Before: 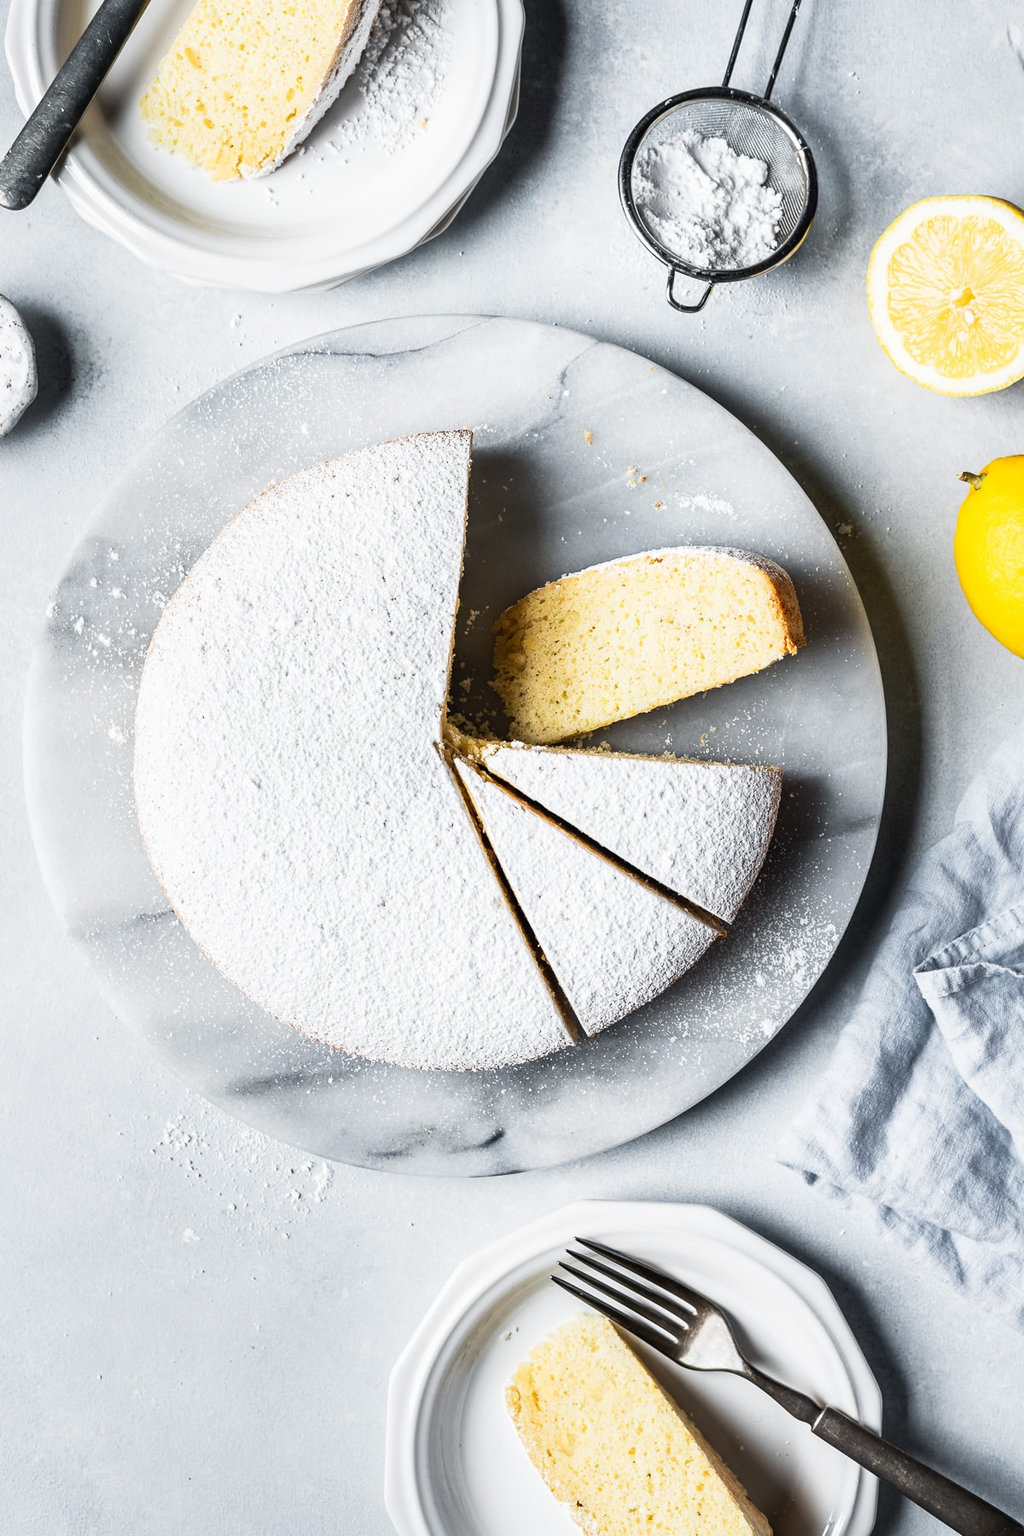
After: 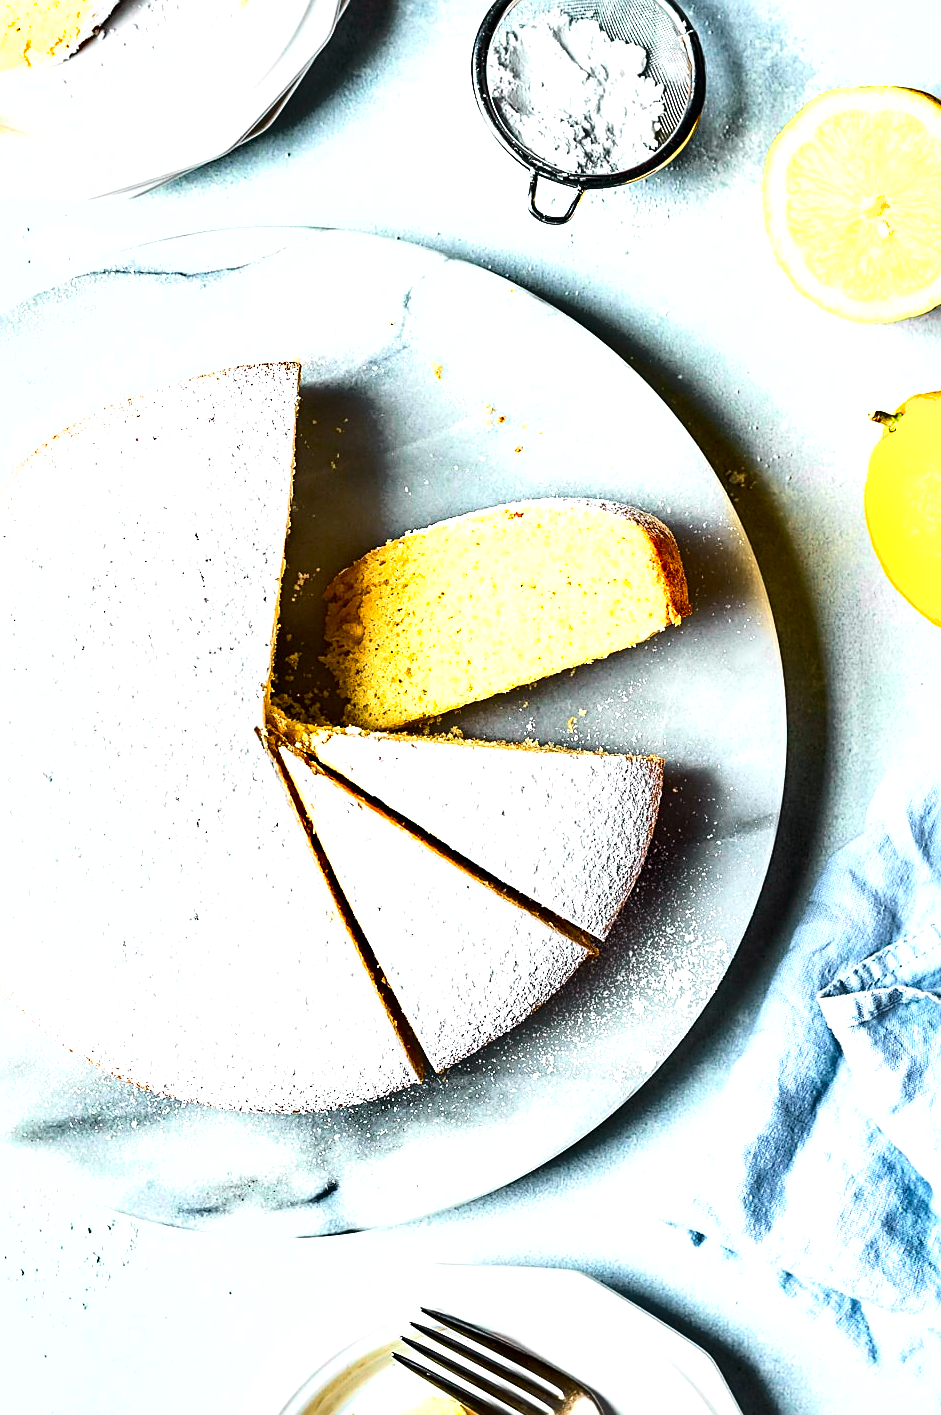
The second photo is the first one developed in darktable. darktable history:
tone curve: curves: ch0 [(0, 0.003) (0.044, 0.032) (0.12, 0.089) (0.19, 0.175) (0.271, 0.294) (0.457, 0.546) (0.588, 0.71) (0.701, 0.815) (0.86, 0.922) (1, 0.982)]; ch1 [(0, 0) (0.247, 0.215) (0.433, 0.382) (0.466, 0.426) (0.493, 0.481) (0.501, 0.5) (0.517, 0.524) (0.557, 0.582) (0.598, 0.651) (0.671, 0.735) (0.796, 0.85) (1, 1)]; ch2 [(0, 0) (0.249, 0.216) (0.357, 0.317) (0.448, 0.432) (0.478, 0.492) (0.498, 0.499) (0.517, 0.53) (0.537, 0.57) (0.569, 0.623) (0.61, 0.663) (0.706, 0.75) (0.808, 0.809) (0.991, 0.968)], color space Lab, independent channels, preserve colors none
sharpen: on, module defaults
crop and rotate: left 21.162%, top 7.93%, right 0.411%, bottom 13.431%
color balance rgb: perceptual saturation grading › global saturation 25.474%, global vibrance 15.114%
exposure: black level correction 0, exposure 0.887 EV, compensate highlight preservation false
local contrast: mode bilateral grid, contrast 25, coarseness 61, detail 151%, midtone range 0.2
shadows and highlights: shadows 33.36, highlights -47.15, compress 49.59%, soften with gaussian
